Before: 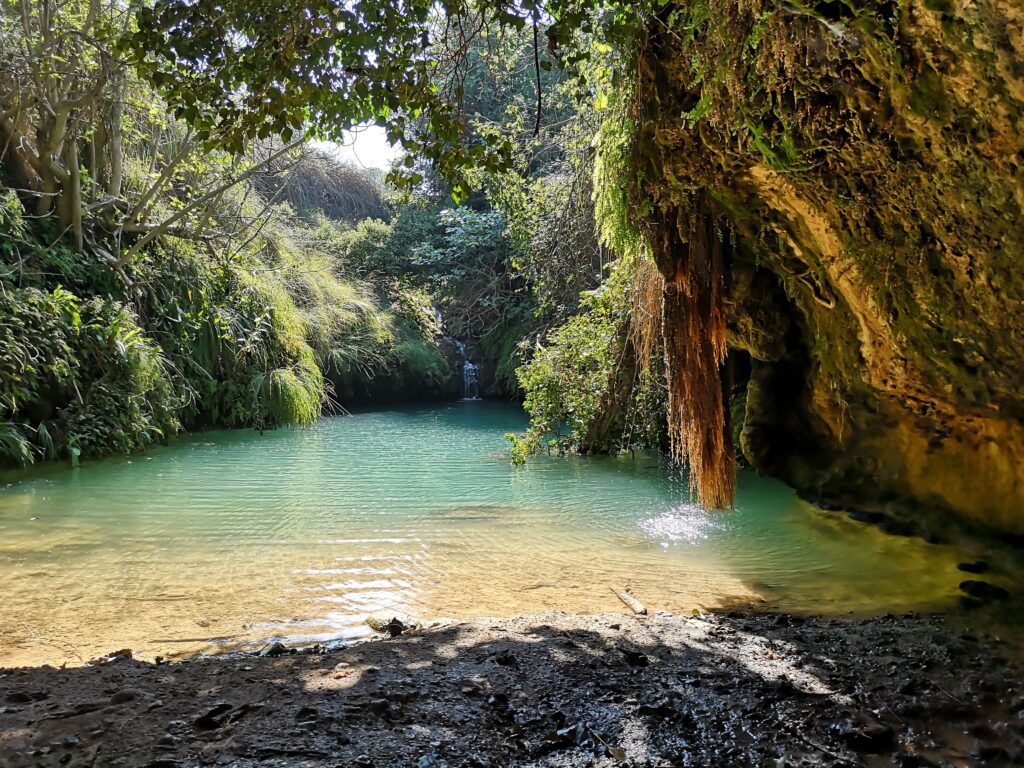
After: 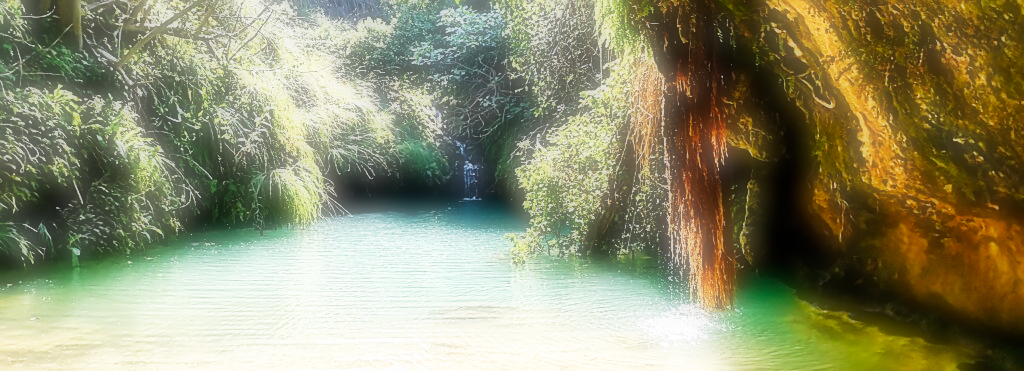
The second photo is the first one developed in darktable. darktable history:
soften: on, module defaults
crop and rotate: top 26.056%, bottom 25.543%
base curve: curves: ch0 [(0, 0) (0.007, 0.004) (0.027, 0.03) (0.046, 0.07) (0.207, 0.54) (0.442, 0.872) (0.673, 0.972) (1, 1)], preserve colors none
sharpen: on, module defaults
levels: mode automatic, black 0.023%, white 99.97%, levels [0.062, 0.494, 0.925]
